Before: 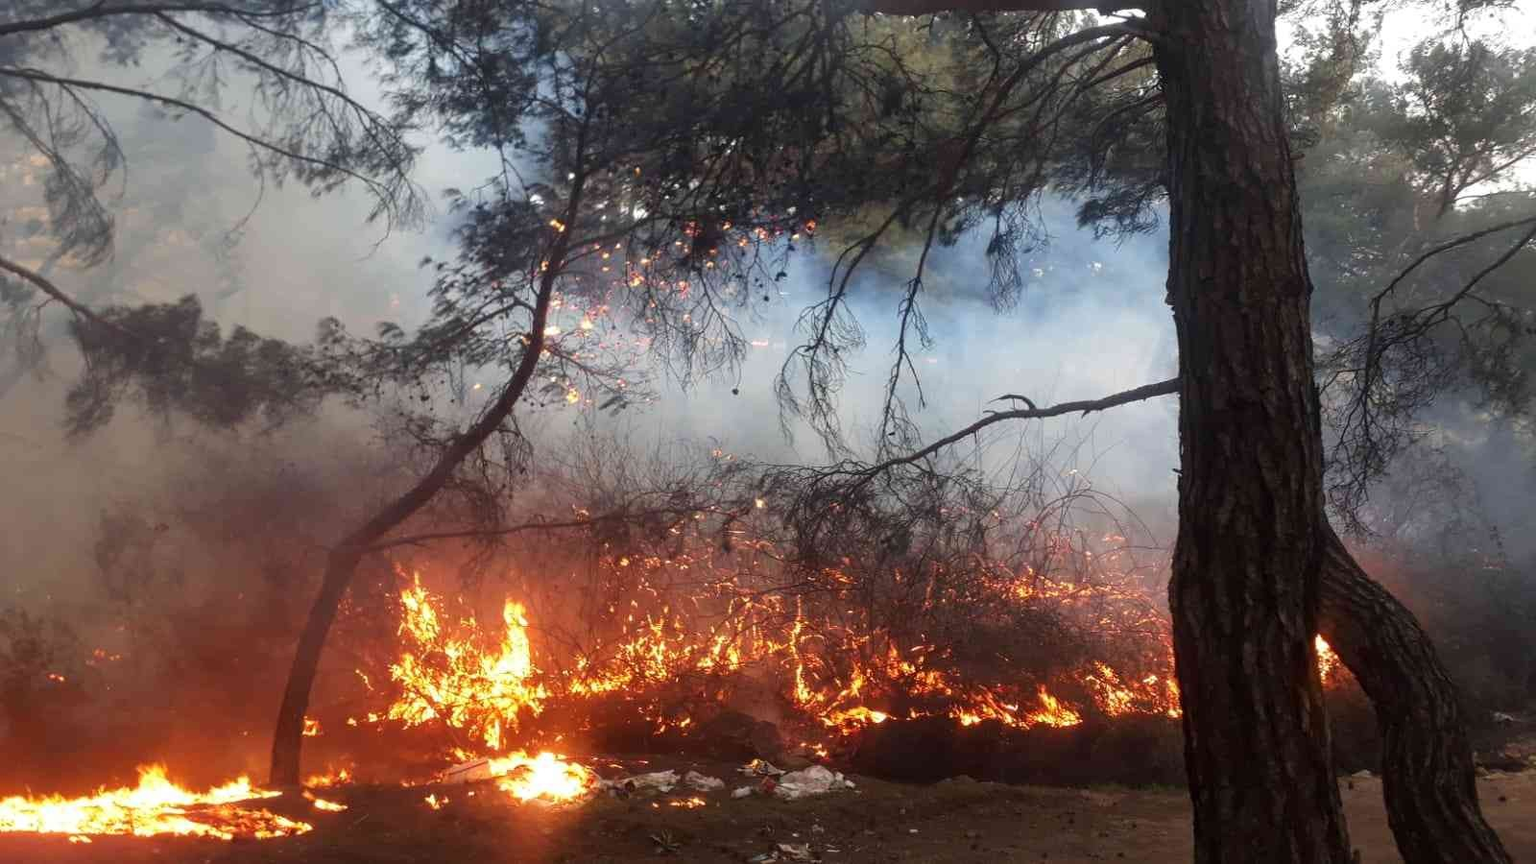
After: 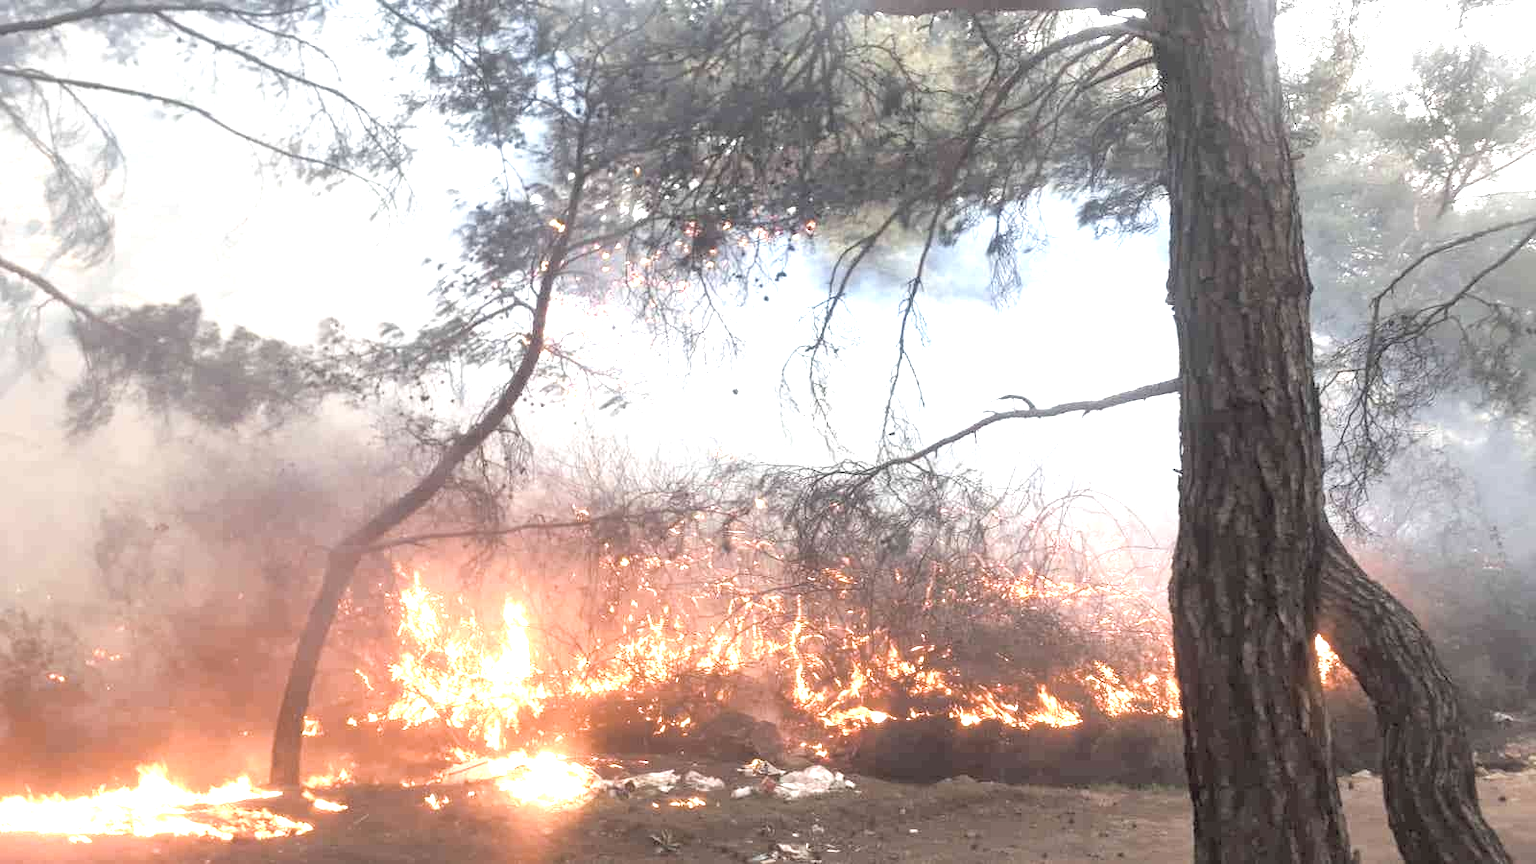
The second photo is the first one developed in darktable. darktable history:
color balance rgb: shadows fall-off 101%, linear chroma grading › mid-tones 7.63%, perceptual saturation grading › mid-tones 11.68%, mask middle-gray fulcrum 22.45%, global vibrance 10.11%, saturation formula JzAzBz (2021)
contrast brightness saturation: brightness 0.18, saturation -0.5
exposure: black level correction 0, exposure 1.9 EV, compensate highlight preservation false
